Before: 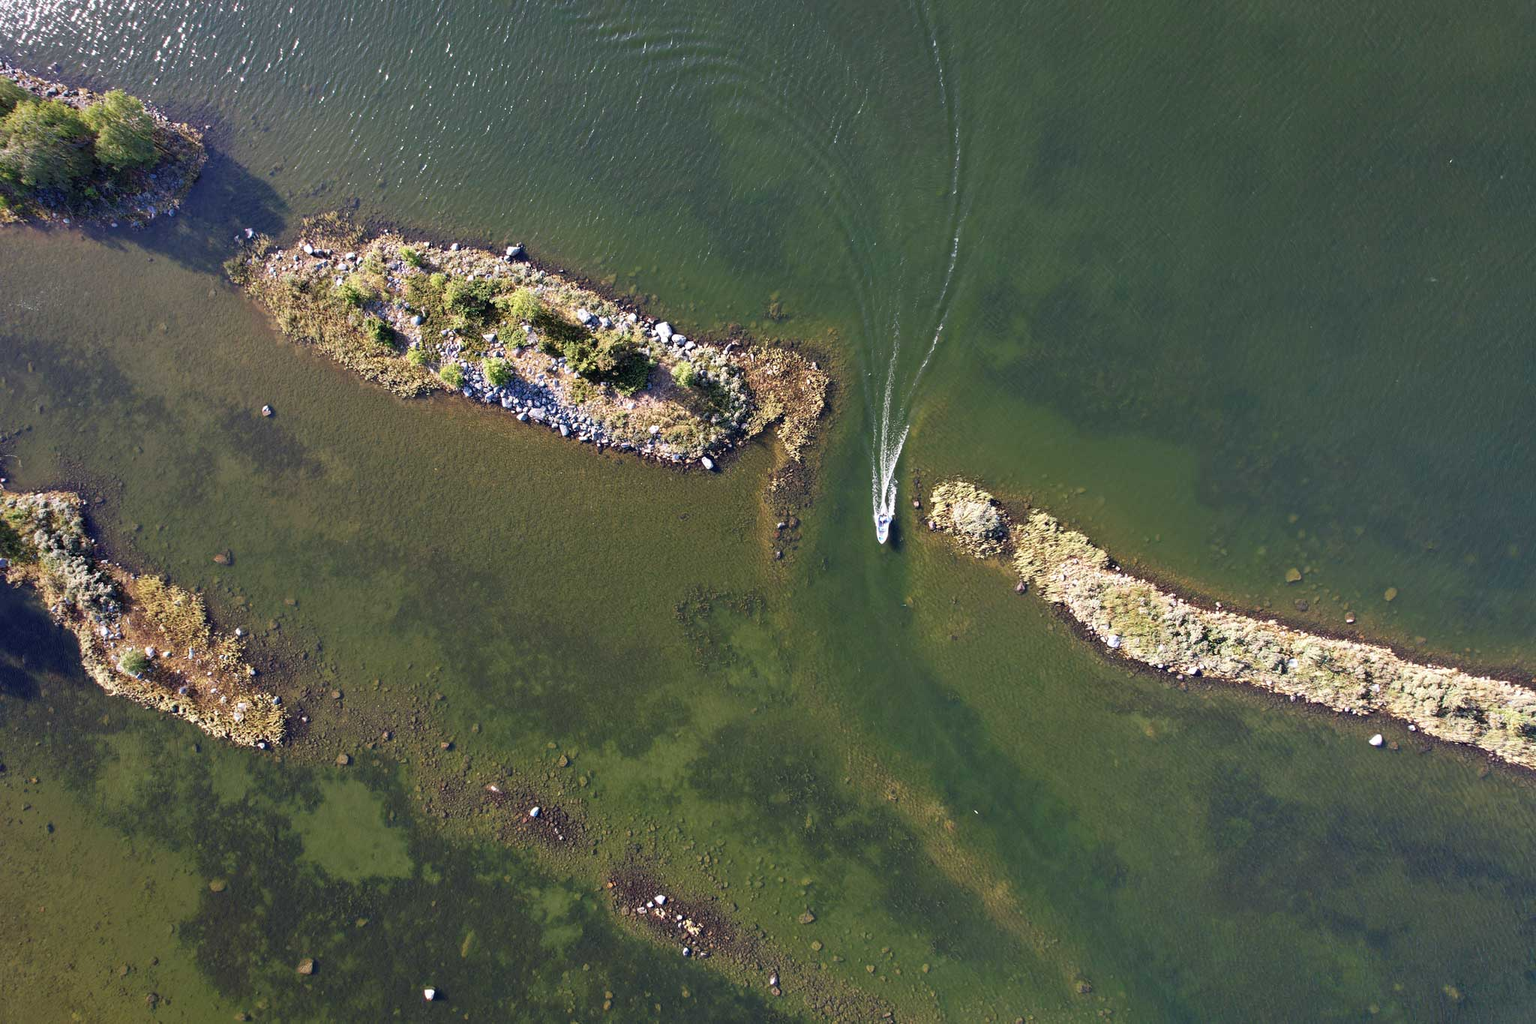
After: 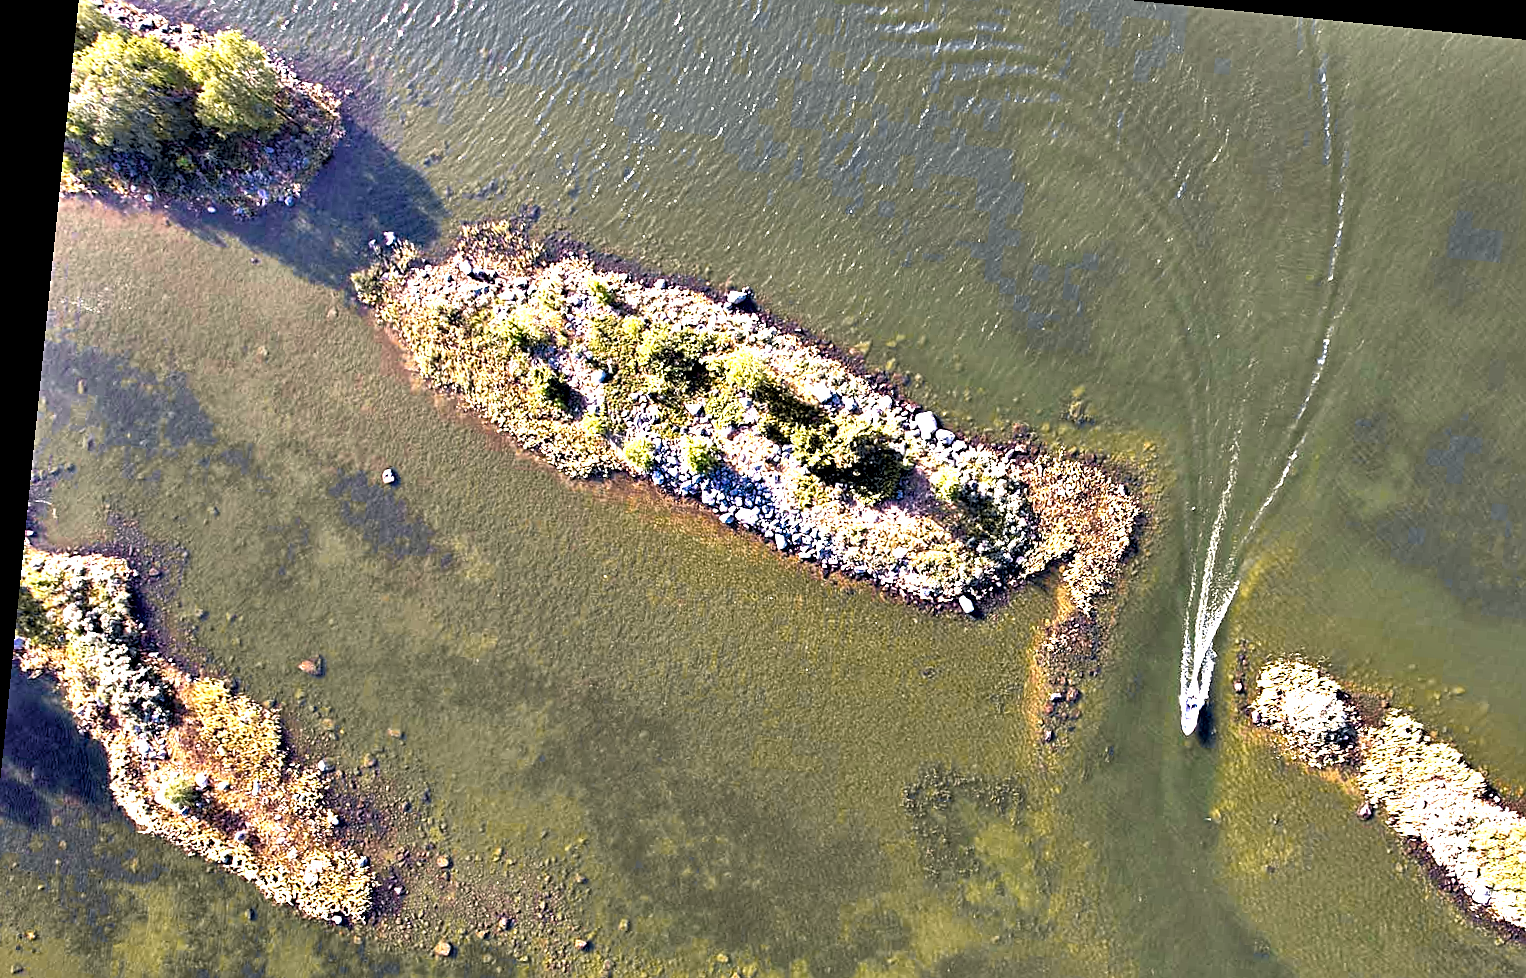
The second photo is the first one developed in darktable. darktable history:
crop and rotate: angle -5.74°, left 2.155%, top 6.72%, right 27.62%, bottom 30.707%
color balance rgb: power › luminance 3.221%, power › hue 232.61°, highlights gain › chroma 0.978%, highlights gain › hue 29.51°, linear chroma grading › global chroma -14.848%, perceptual saturation grading › global saturation 25.611%
shadows and highlights: shadows 37.45, highlights -26.71, soften with gaussian
contrast equalizer: octaves 7, y [[0.6 ×6], [0.55 ×6], [0 ×6], [0 ×6], [0 ×6]]
sharpen: on, module defaults
exposure: black level correction 0, exposure 1.2 EV, compensate highlight preservation false
tone curve: curves: ch0 [(0, 0) (0.15, 0.17) (0.452, 0.437) (0.611, 0.588) (0.751, 0.749) (1, 1)]; ch1 [(0, 0) (0.325, 0.327) (0.412, 0.45) (0.453, 0.484) (0.5, 0.499) (0.541, 0.55) (0.617, 0.612) (0.695, 0.697) (1, 1)]; ch2 [(0, 0) (0.386, 0.397) (0.452, 0.459) (0.505, 0.498) (0.524, 0.547) (0.574, 0.566) (0.633, 0.641) (1, 1)], color space Lab, independent channels, preserve colors none
